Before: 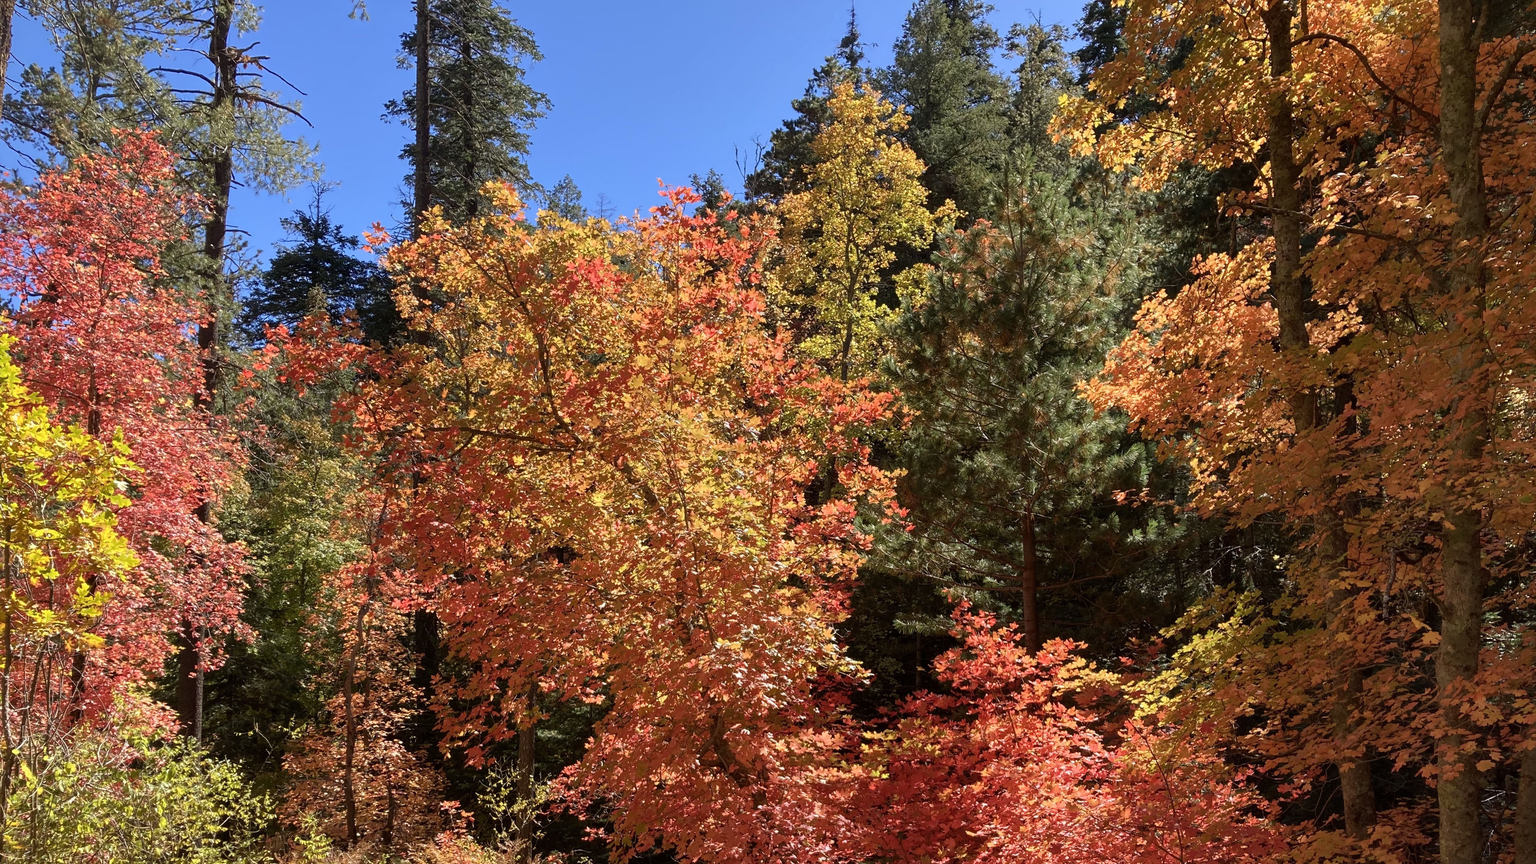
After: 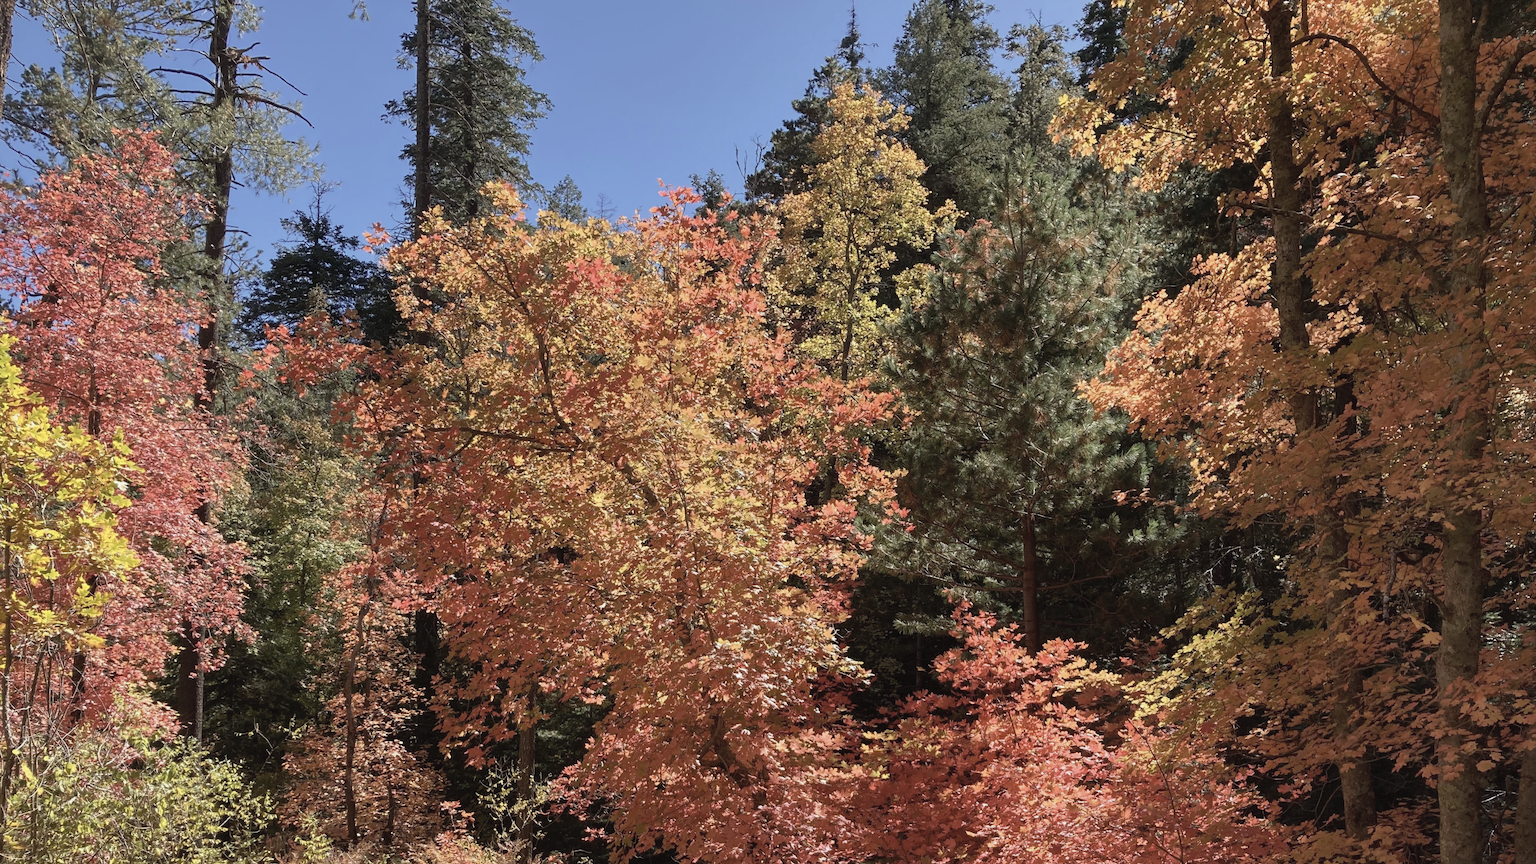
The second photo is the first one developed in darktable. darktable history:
exposure: compensate exposure bias true, compensate highlight preservation false
contrast brightness saturation: contrast -0.056, saturation -0.416
